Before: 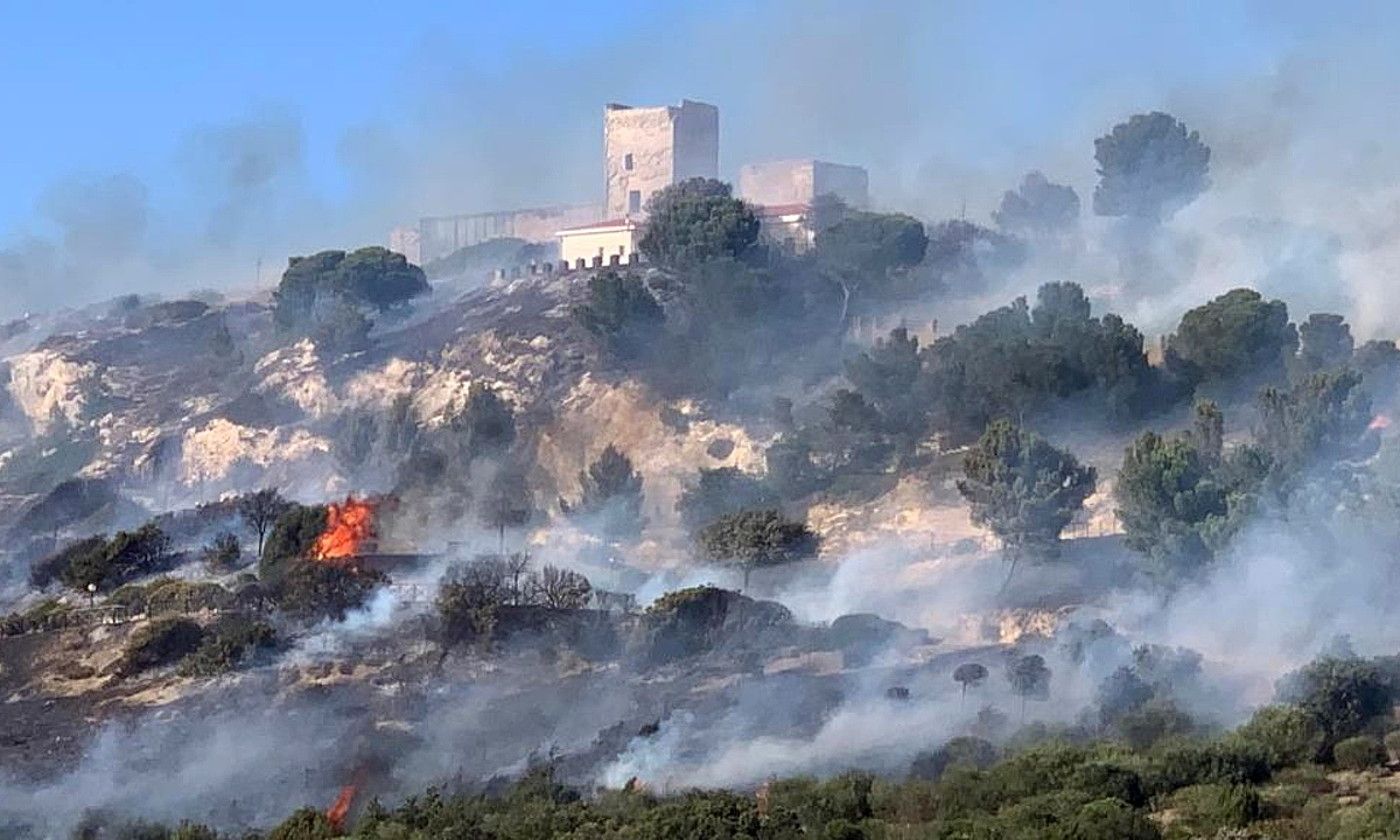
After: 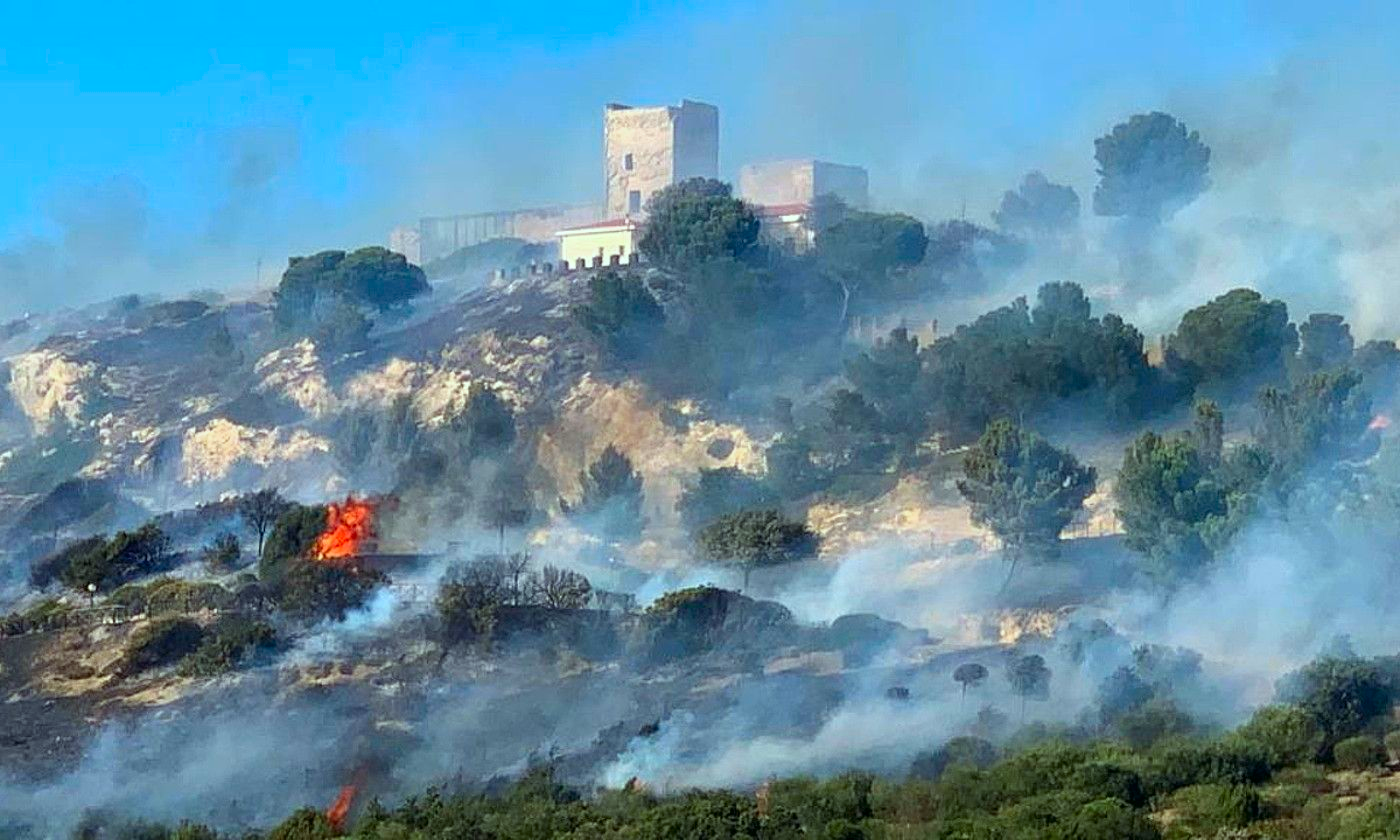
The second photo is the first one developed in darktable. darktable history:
color correction: highlights a* -7.44, highlights b* 1.09, shadows a* -2.93, saturation 1.41
